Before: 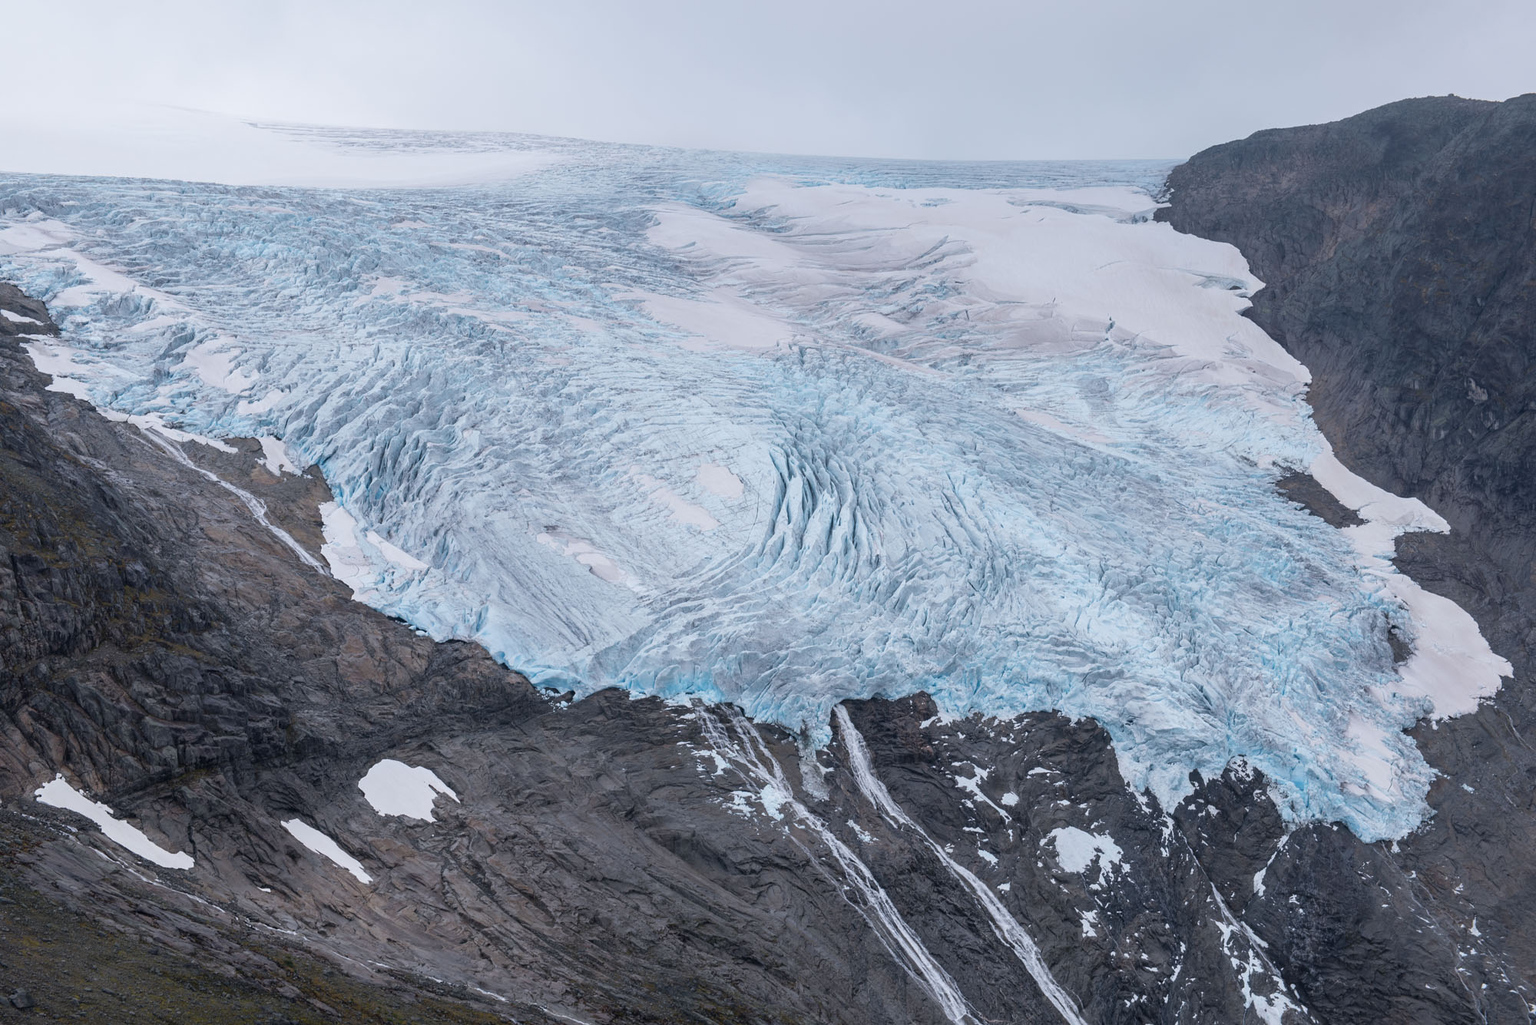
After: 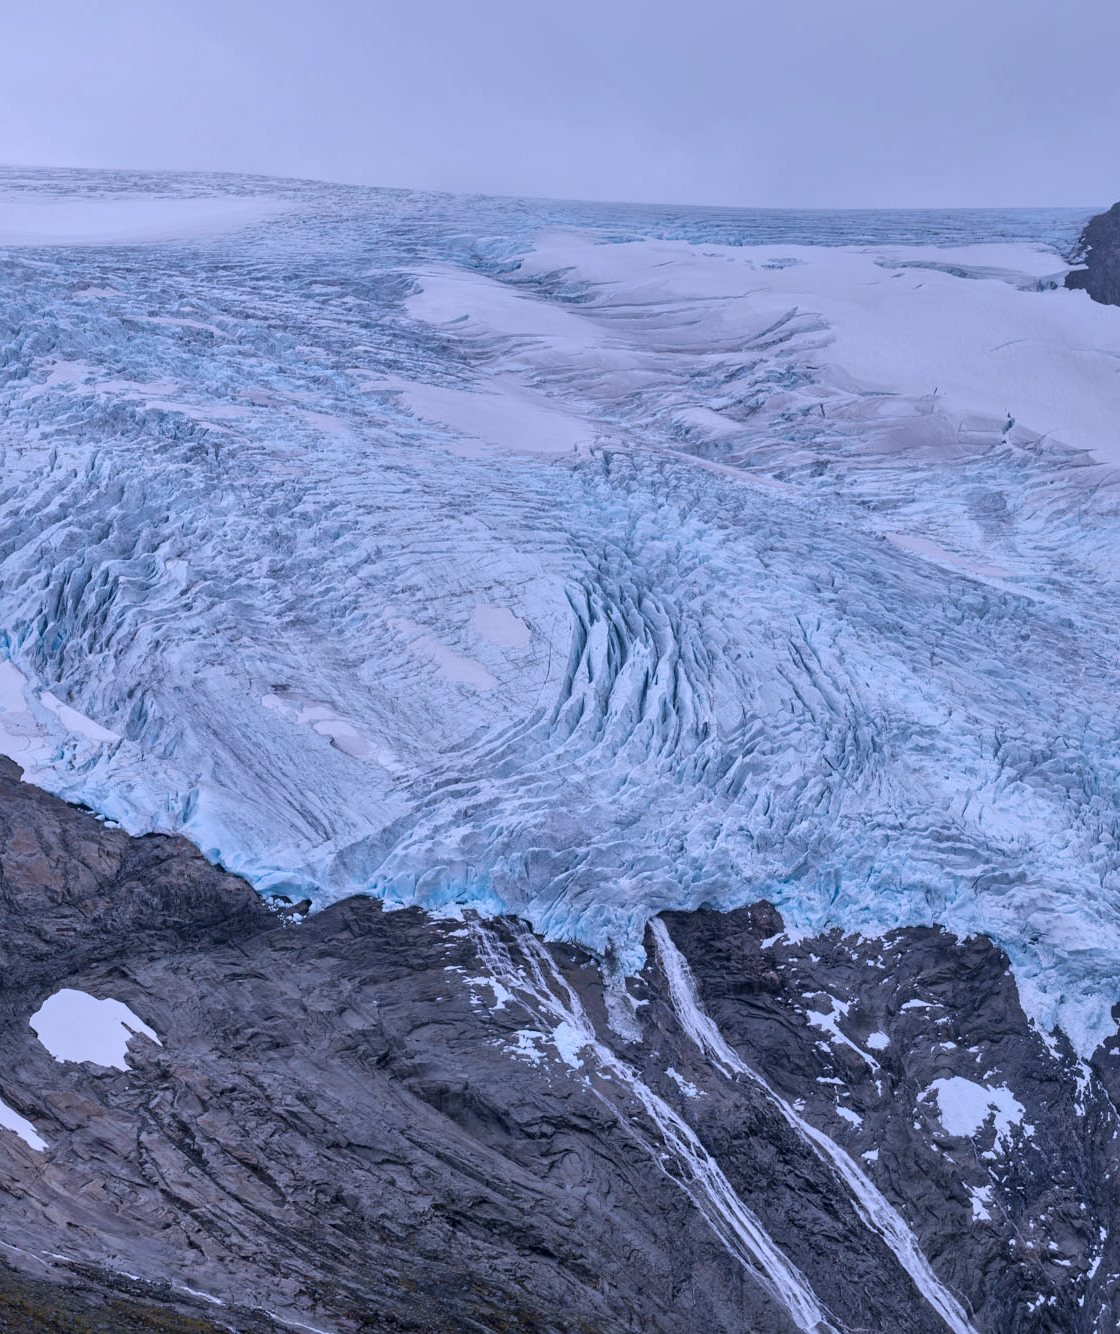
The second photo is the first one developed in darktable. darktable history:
crop: left 21.864%, right 22.126%, bottom 0.003%
local contrast: mode bilateral grid, contrast 20, coarseness 50, detail 149%, midtone range 0.2
color calibration: illuminant as shot in camera, x 0.379, y 0.397, temperature 4144.42 K
tone equalizer: -8 EV -0.002 EV, -7 EV 0.003 EV, -6 EV -0.017 EV, -5 EV 0.021 EV, -4 EV -0.01 EV, -3 EV 0.029 EV, -2 EV -0.046 EV, -1 EV -0.28 EV, +0 EV -0.56 EV, smoothing 1
